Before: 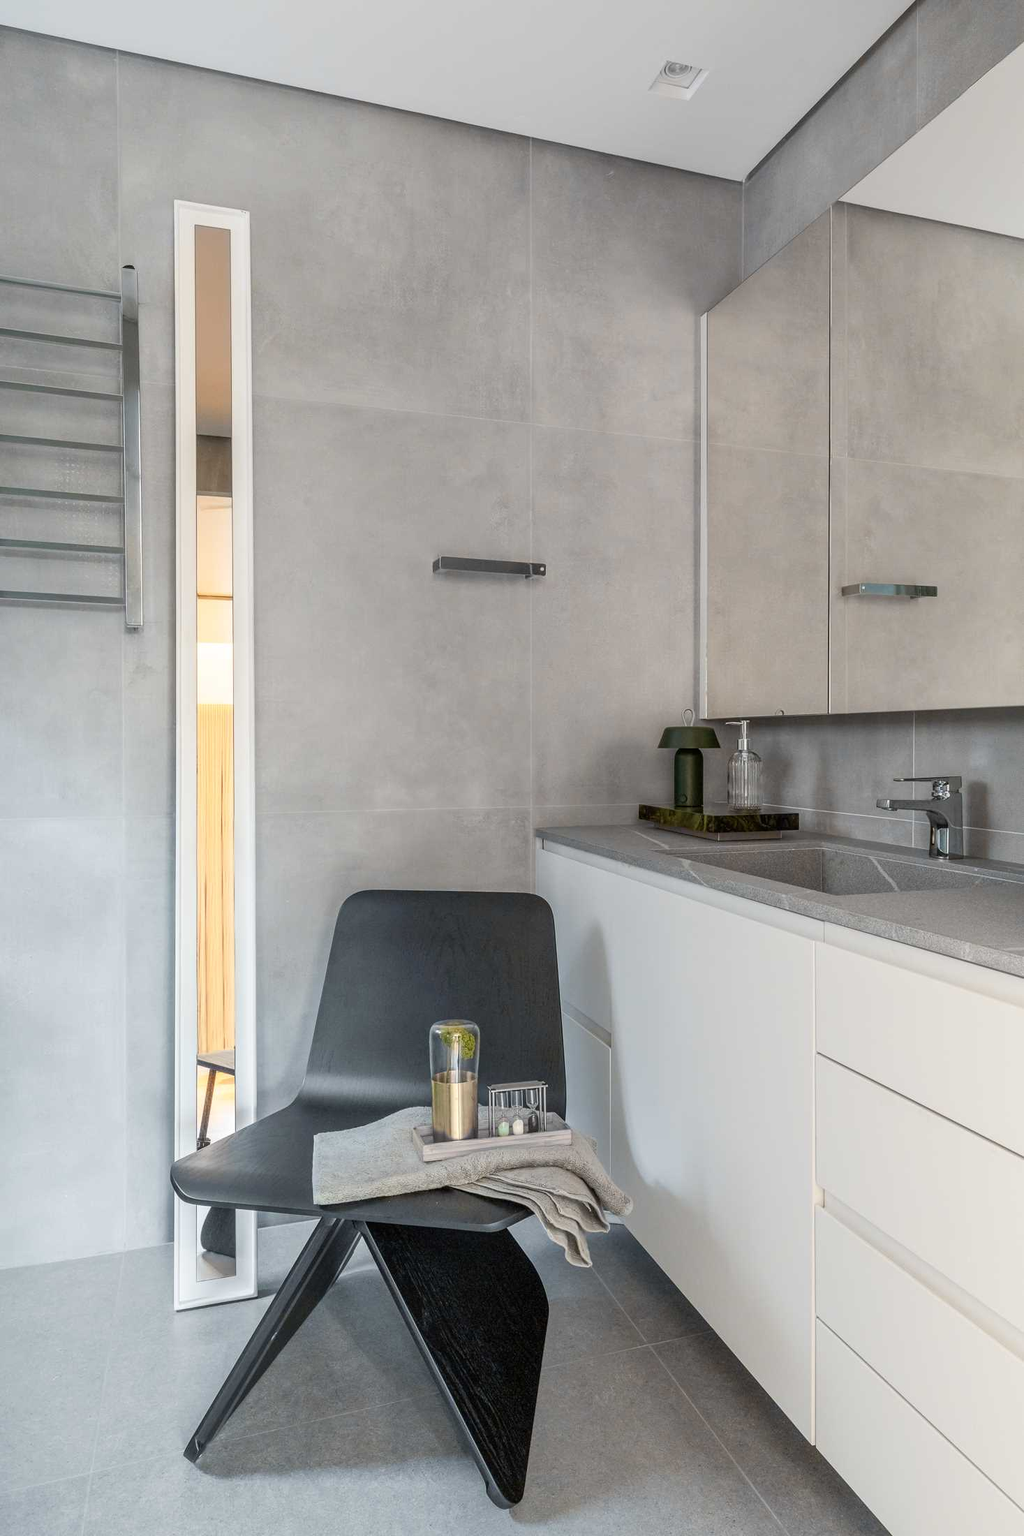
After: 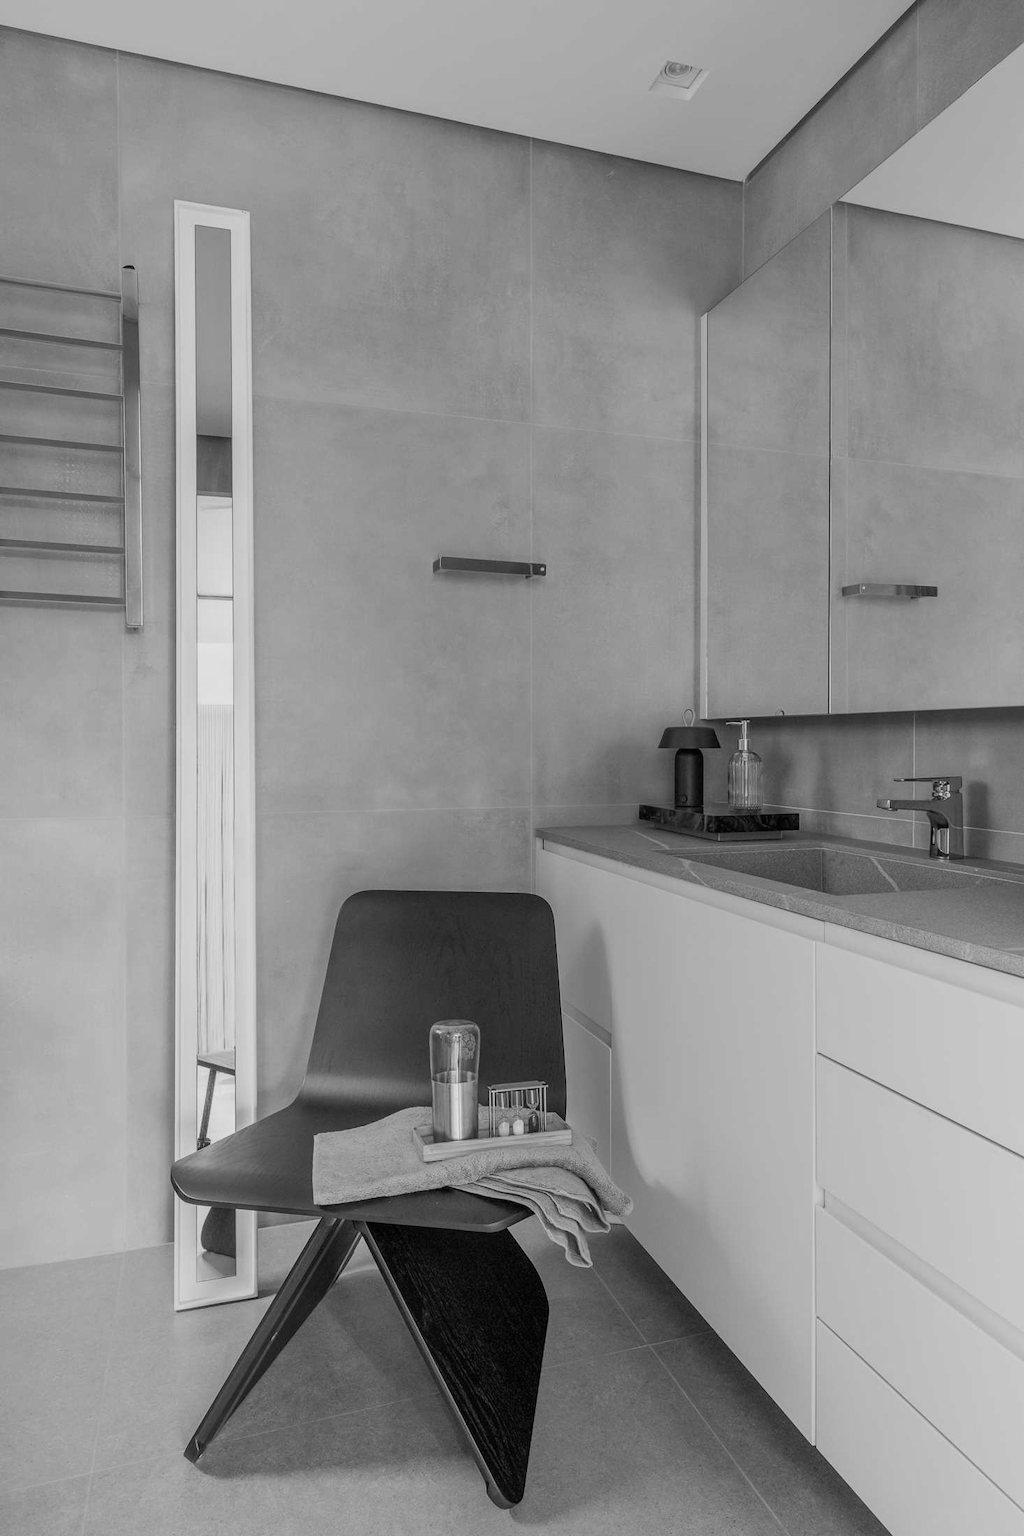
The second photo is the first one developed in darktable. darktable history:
exposure: exposure -0.153 EV, compensate highlight preservation false
monochrome: a 26.22, b 42.67, size 0.8
